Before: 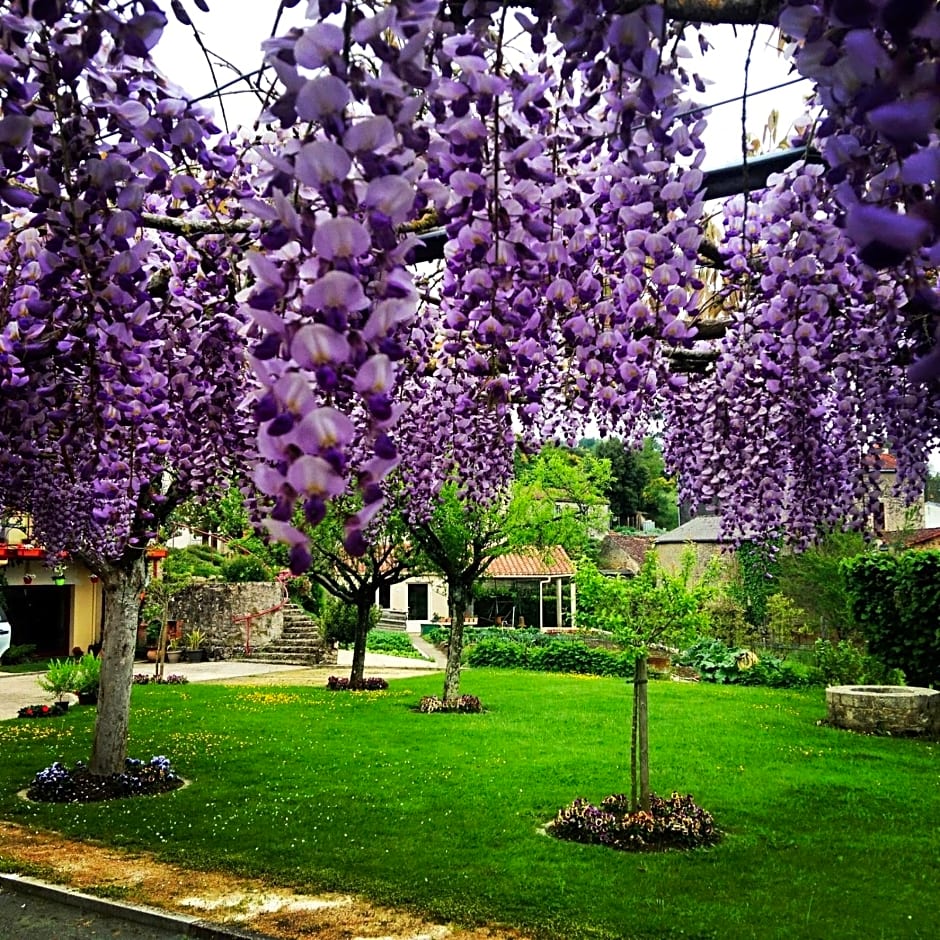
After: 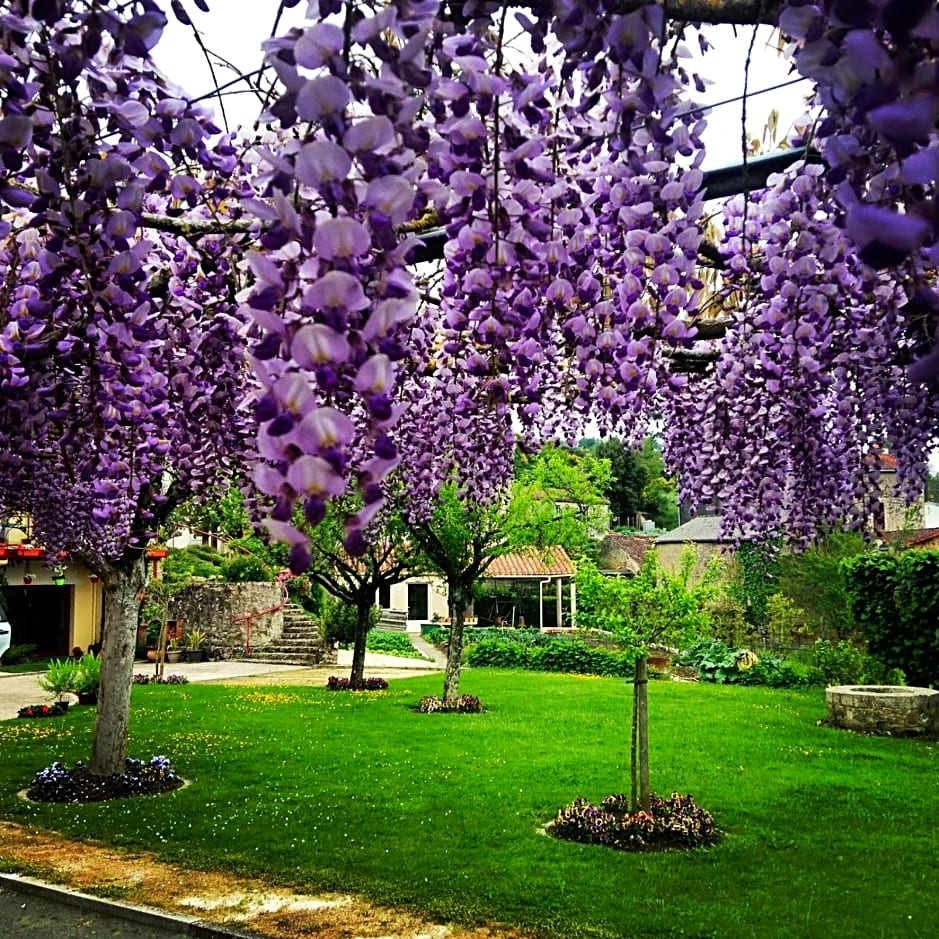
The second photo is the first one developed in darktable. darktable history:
white balance: emerald 1
